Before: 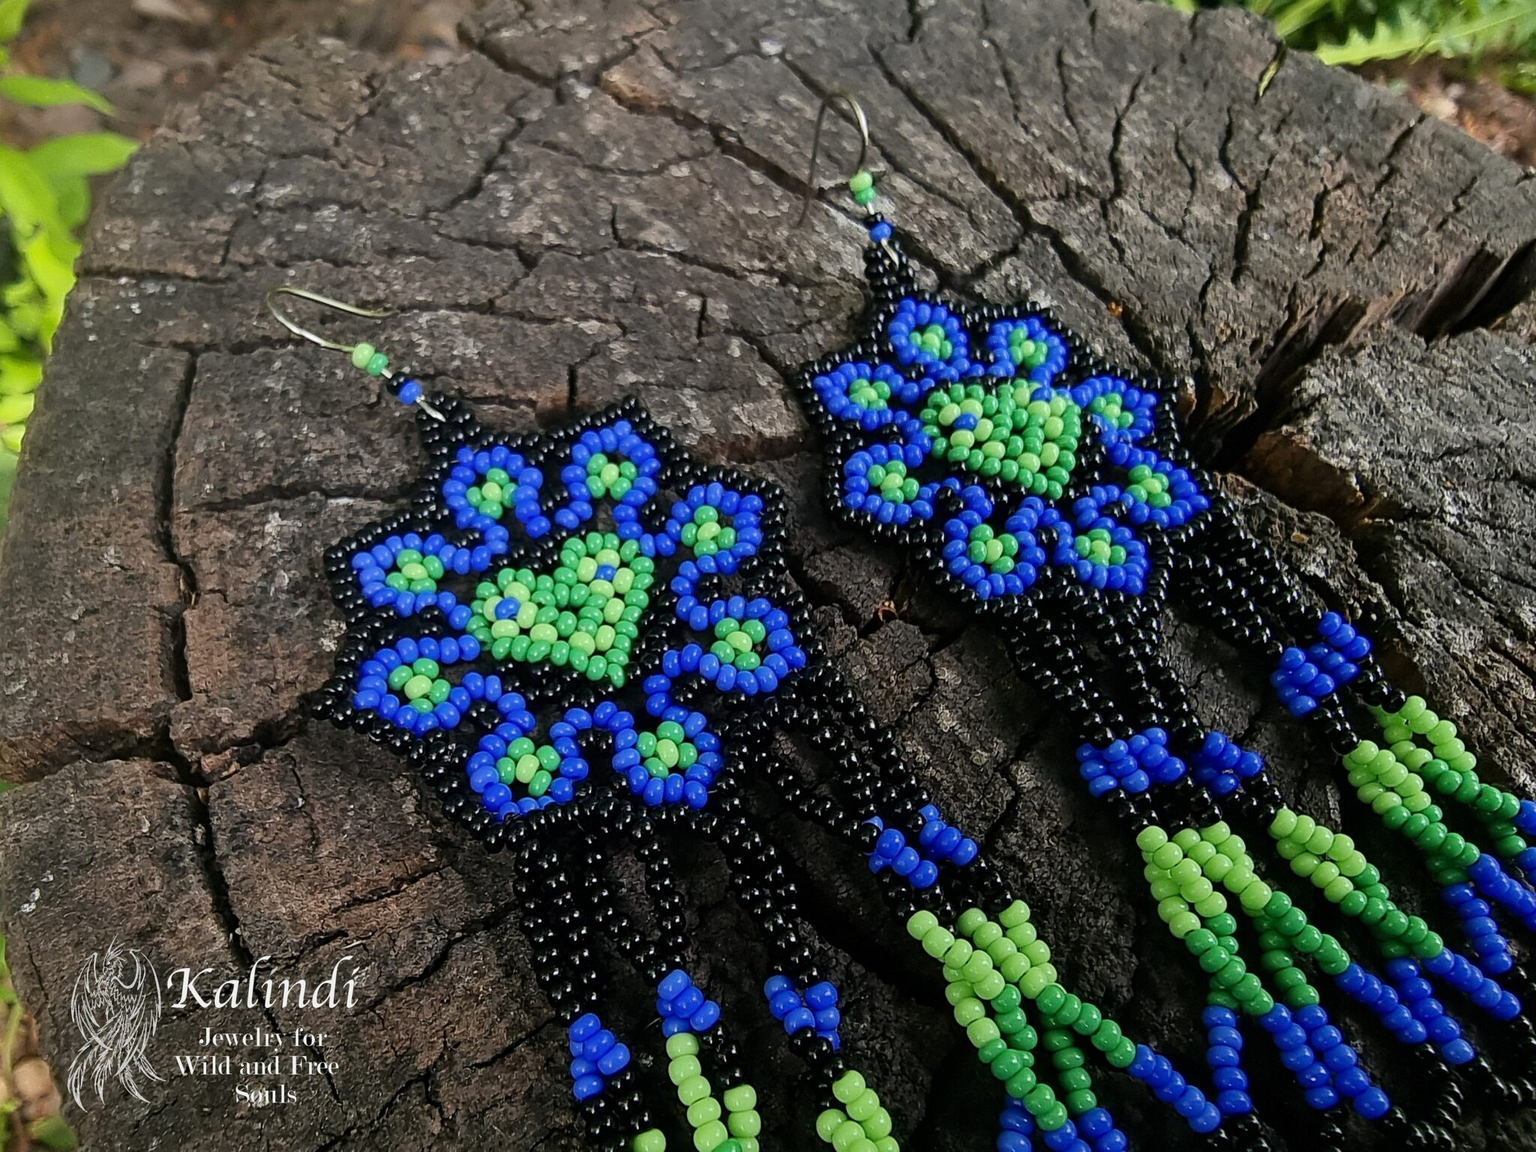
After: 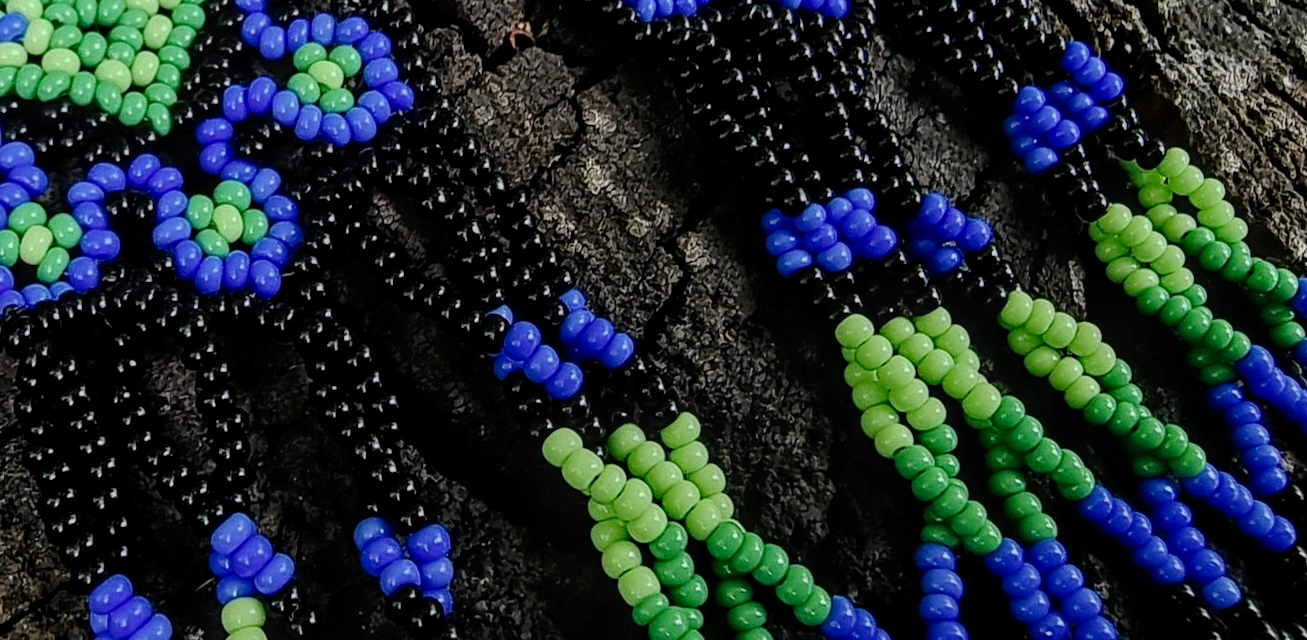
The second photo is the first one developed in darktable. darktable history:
tone curve: curves: ch0 [(0, 0) (0.003, 0.002) (0.011, 0.006) (0.025, 0.013) (0.044, 0.019) (0.069, 0.032) (0.1, 0.056) (0.136, 0.095) (0.177, 0.144) (0.224, 0.193) (0.277, 0.26) (0.335, 0.331) (0.399, 0.405) (0.468, 0.479) (0.543, 0.552) (0.623, 0.624) (0.709, 0.699) (0.801, 0.772) (0.898, 0.856) (1, 1)], preserve colors none
crop and rotate: left 35.509%, top 50.238%, bottom 4.934%
local contrast: on, module defaults
tone equalizer: on, module defaults
rotate and perspective: rotation 0.679°, lens shift (horizontal) 0.136, crop left 0.009, crop right 0.991, crop top 0.078, crop bottom 0.95
